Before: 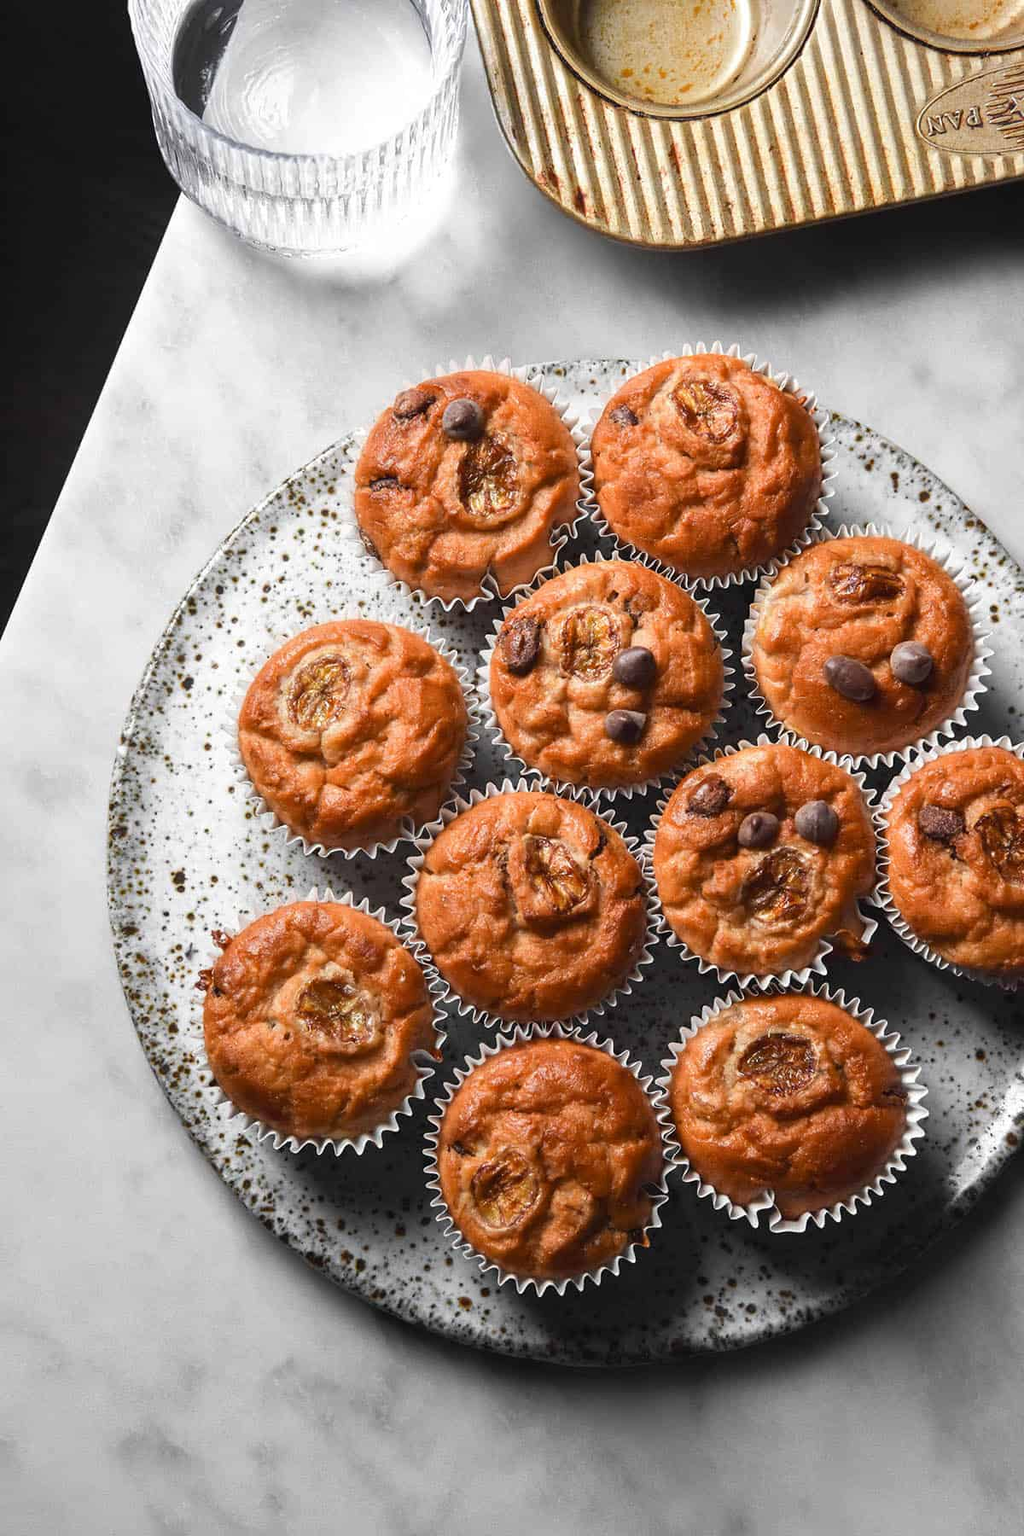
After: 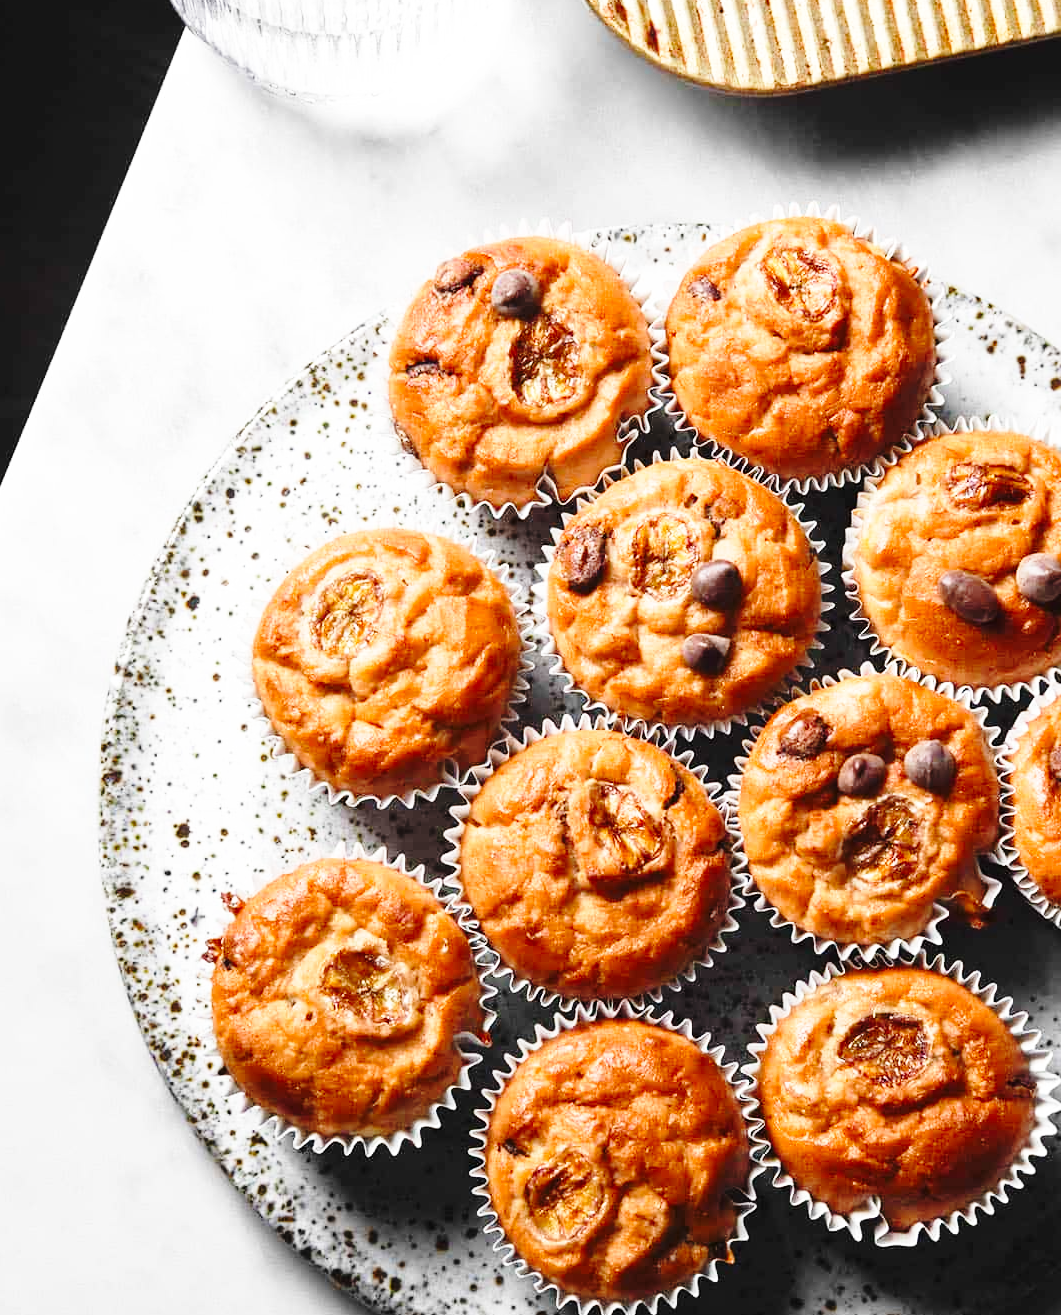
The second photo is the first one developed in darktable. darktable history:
base curve: curves: ch0 [(0, 0) (0.028, 0.03) (0.105, 0.232) (0.387, 0.748) (0.754, 0.968) (1, 1)], preserve colors none
crop and rotate: left 2.309%, top 11.05%, right 9.232%, bottom 15.851%
